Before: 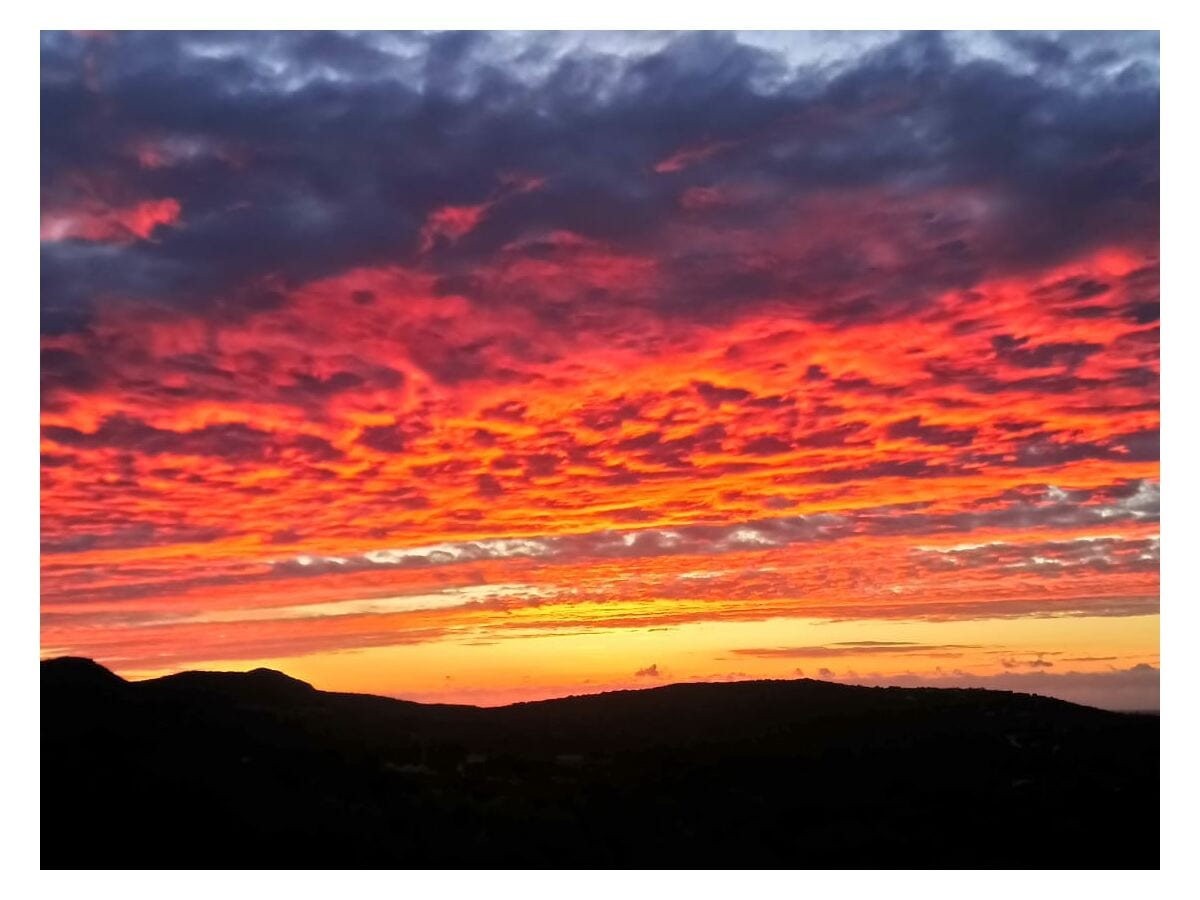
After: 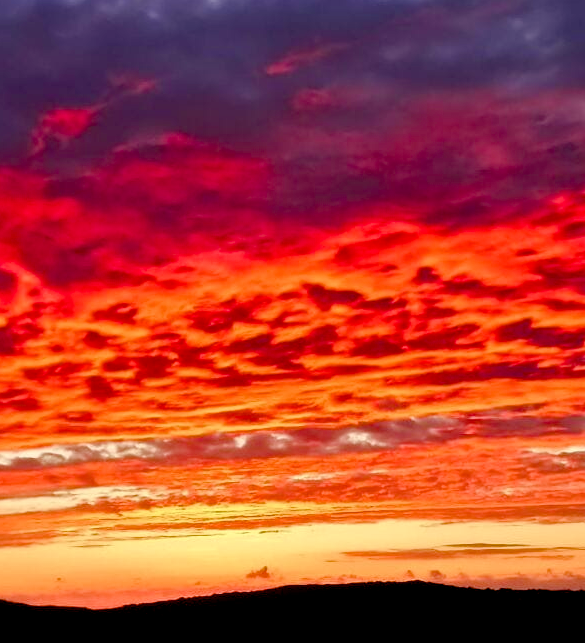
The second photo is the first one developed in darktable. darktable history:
color balance rgb: power › chroma 1.548%, power › hue 26.56°, highlights gain › chroma 1.064%, highlights gain › hue 60.15°, global offset › luminance -0.883%, perceptual saturation grading › global saturation -0.014%, perceptual saturation grading › highlights -29.409%, perceptual saturation grading › mid-tones 29.664%, perceptual saturation grading › shadows 58.791%, global vibrance 15.026%
crop: left 32.457%, top 10.986%, right 18.762%, bottom 17.555%
